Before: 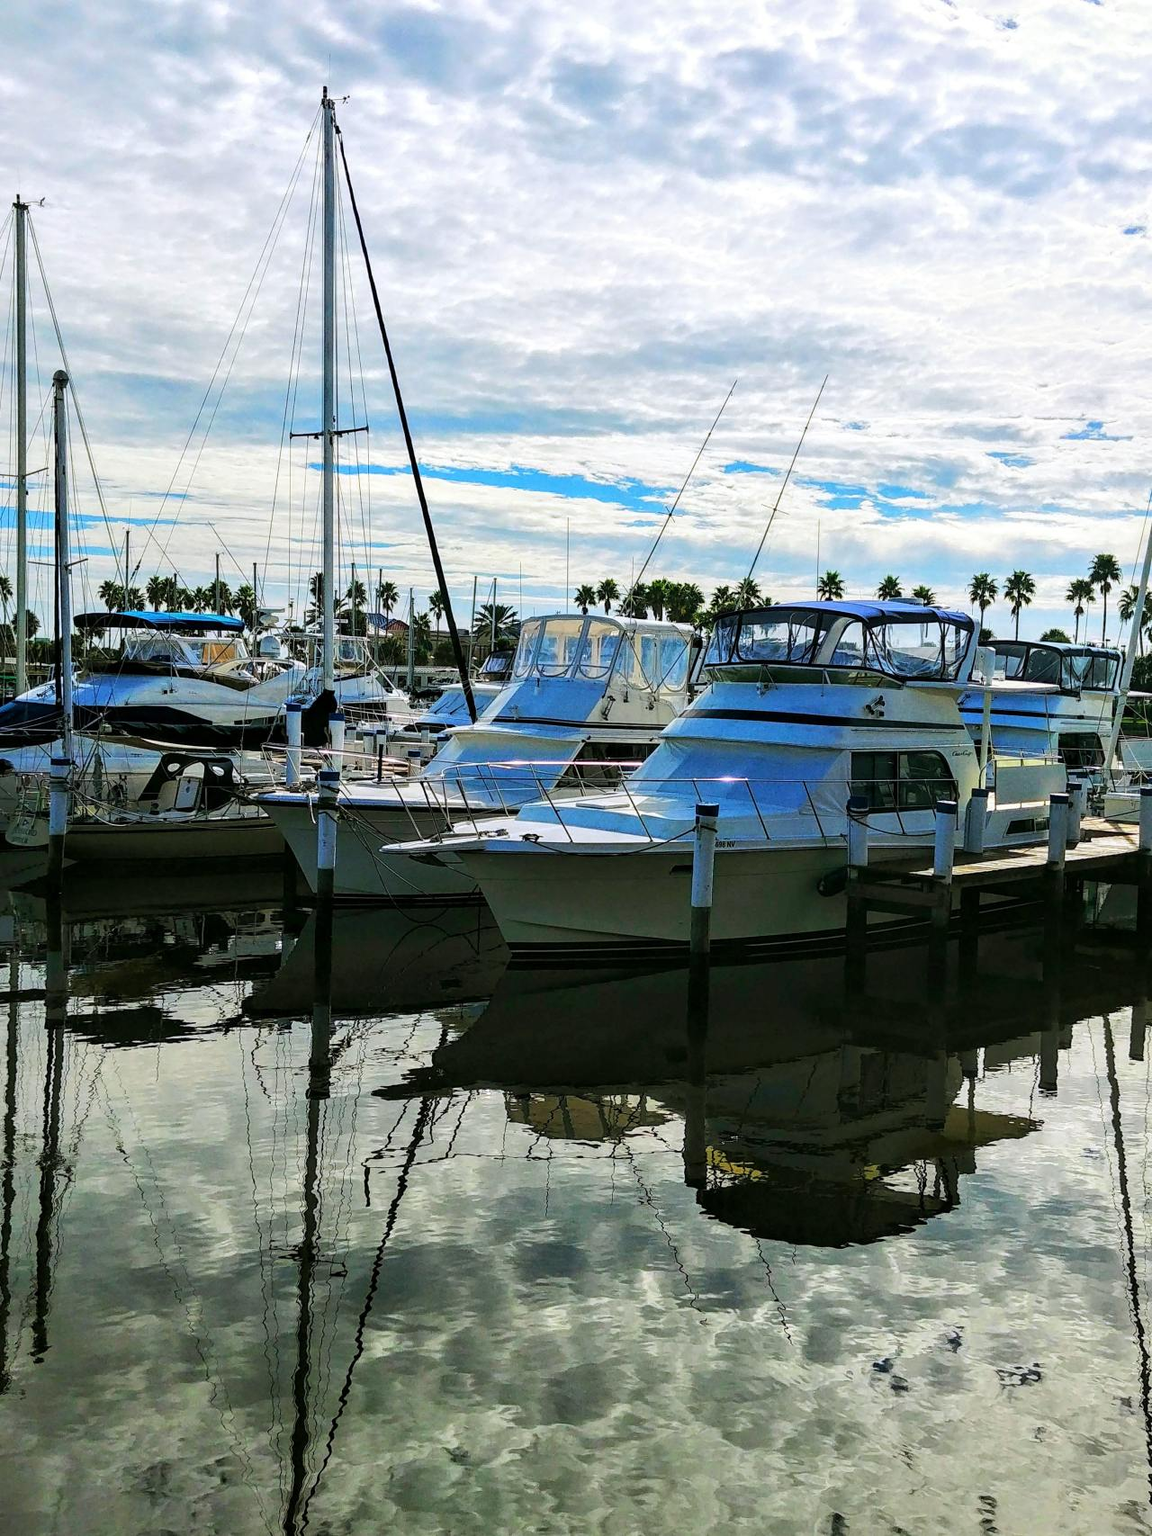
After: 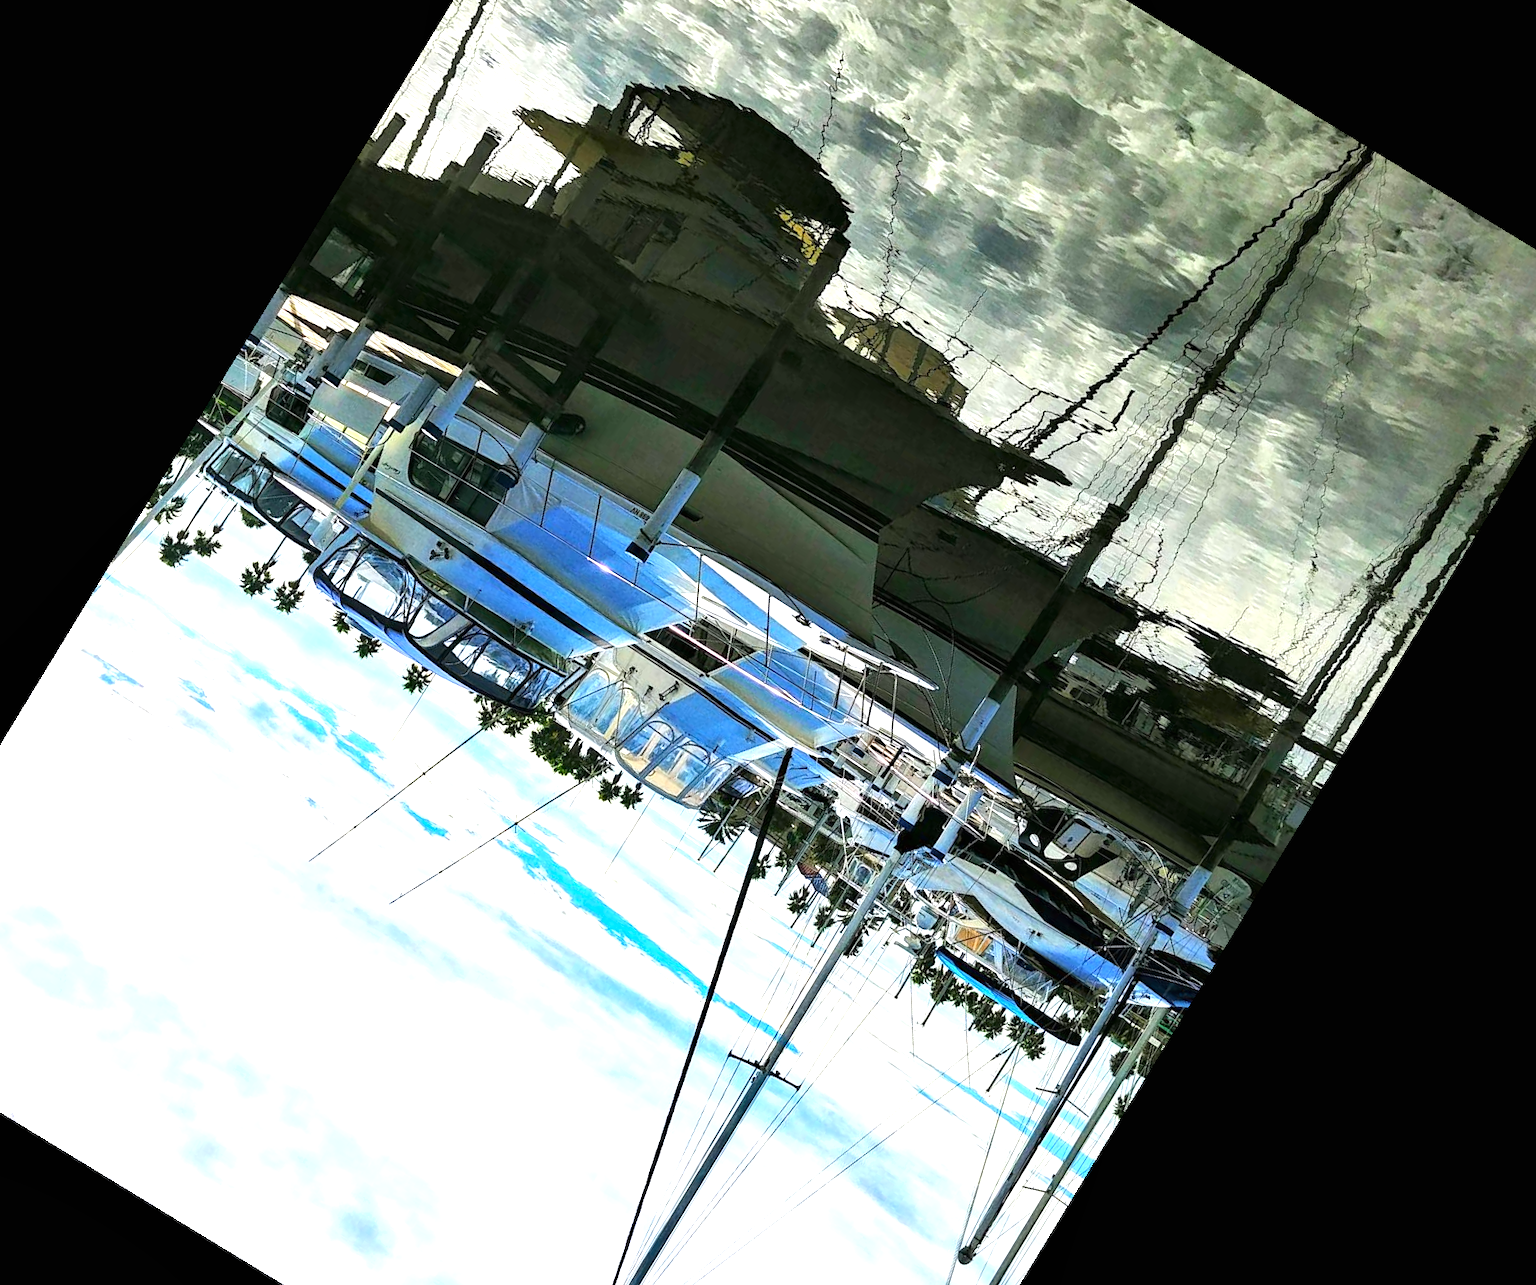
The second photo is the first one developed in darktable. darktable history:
exposure: black level correction 0, exposure 0.877 EV, compensate exposure bias true, compensate highlight preservation false
shadows and highlights: shadows 32, highlights -32, soften with gaussian
crop and rotate: angle 148.68°, left 9.111%, top 15.603%, right 4.588%, bottom 17.041%
